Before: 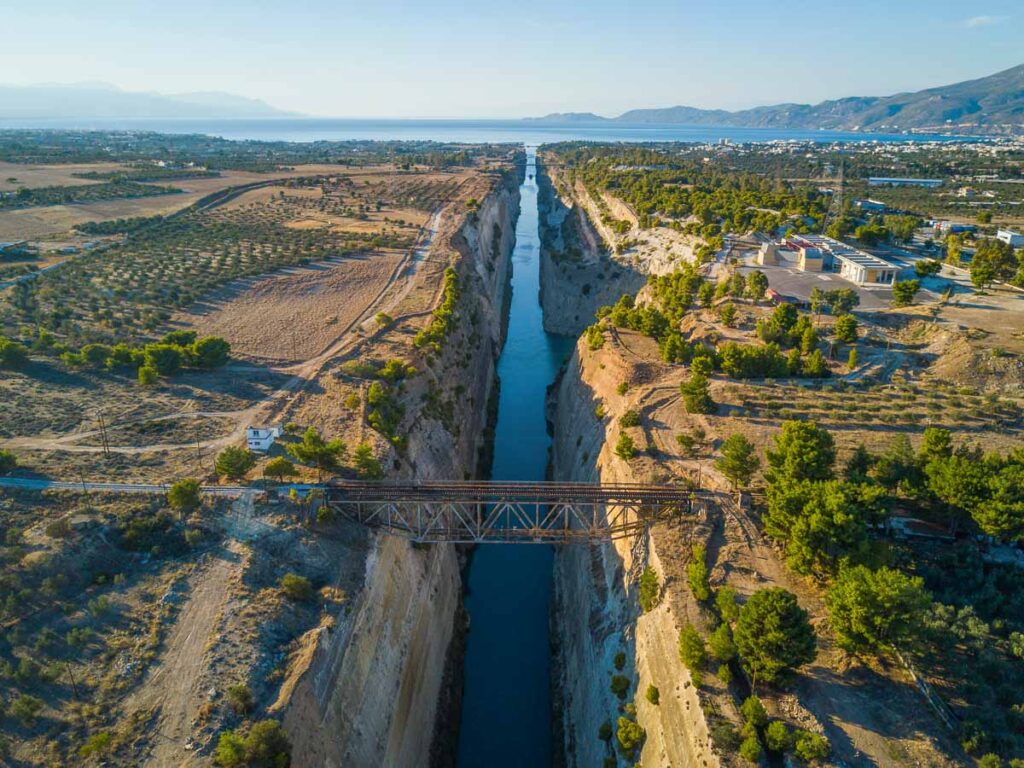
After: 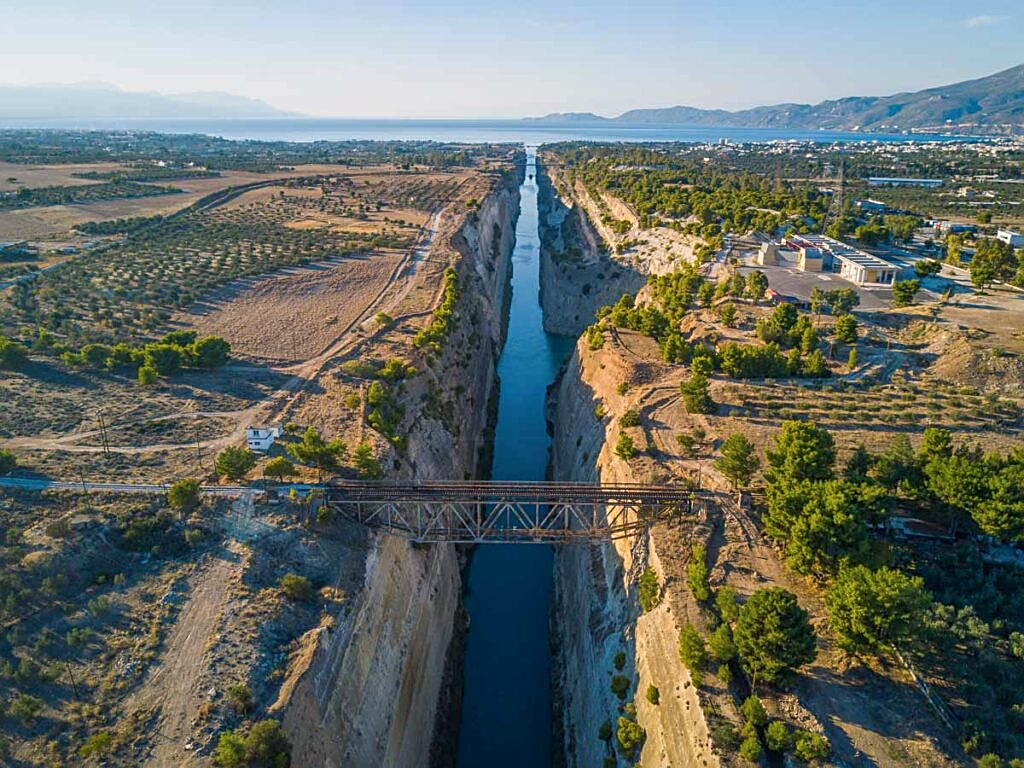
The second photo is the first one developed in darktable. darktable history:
color balance rgb: shadows lift › chroma 1.41%, shadows lift › hue 260°, power › chroma 0.5%, power › hue 260°, highlights gain › chroma 1%, highlights gain › hue 27°, saturation formula JzAzBz (2021)
sharpen: on, module defaults
